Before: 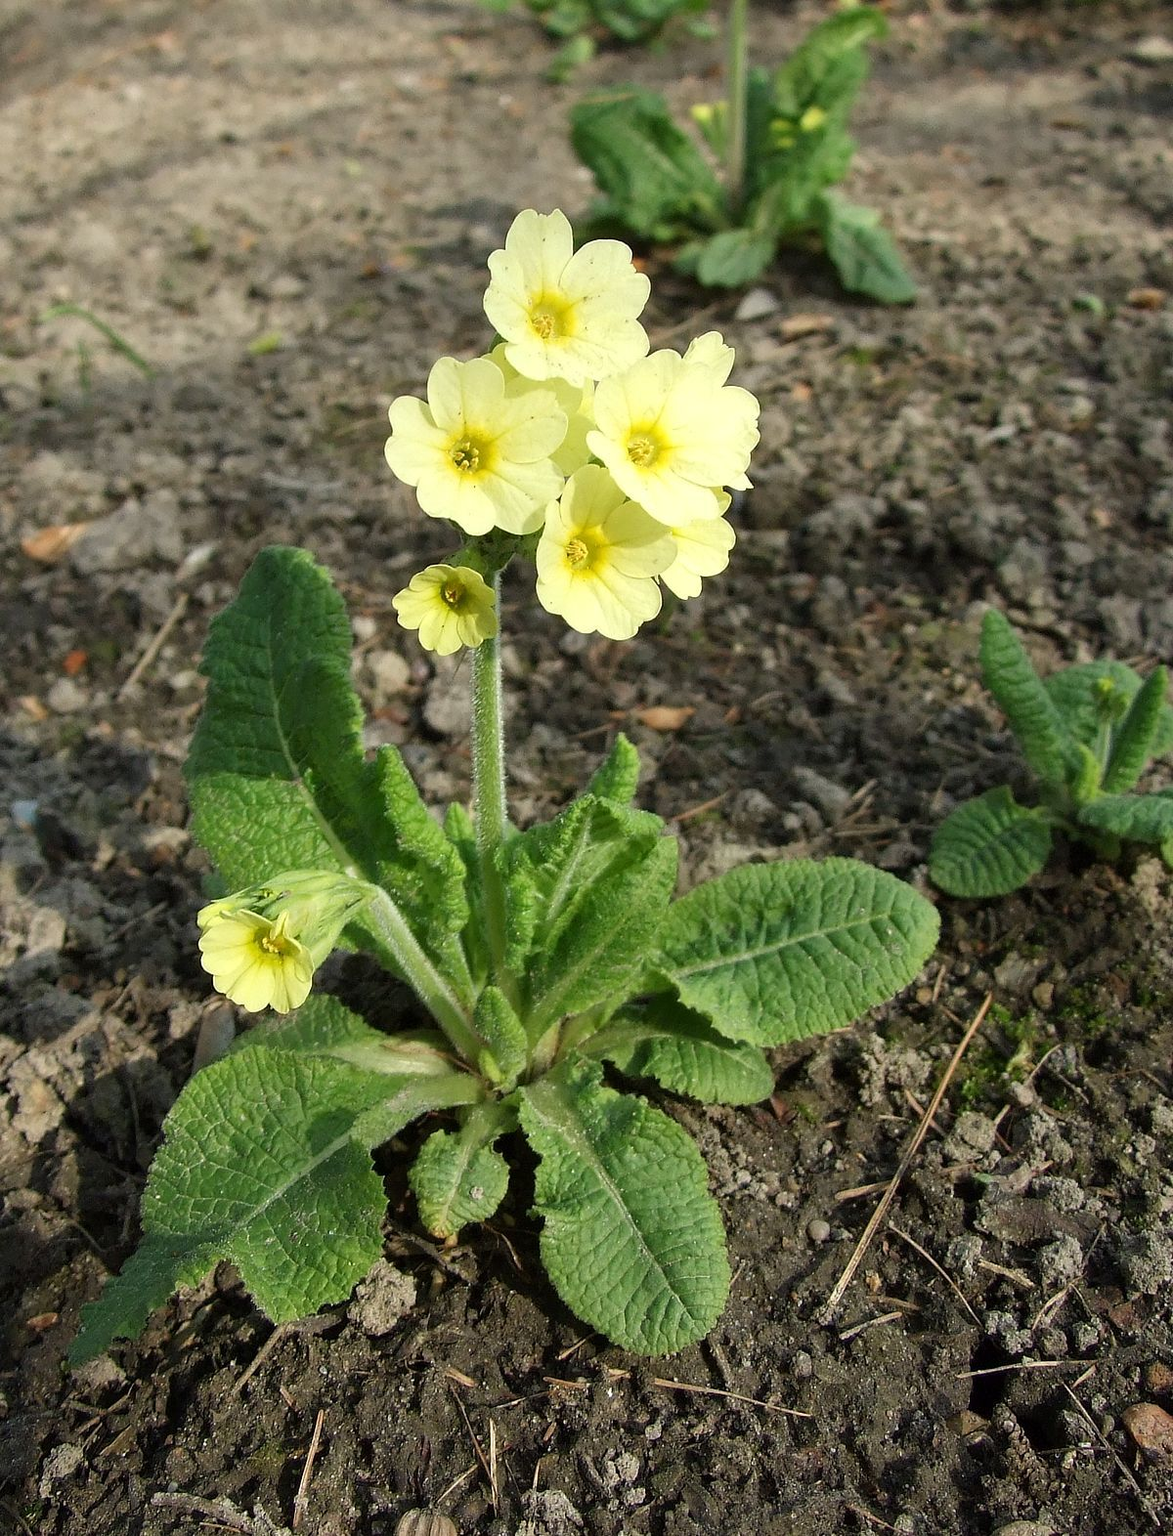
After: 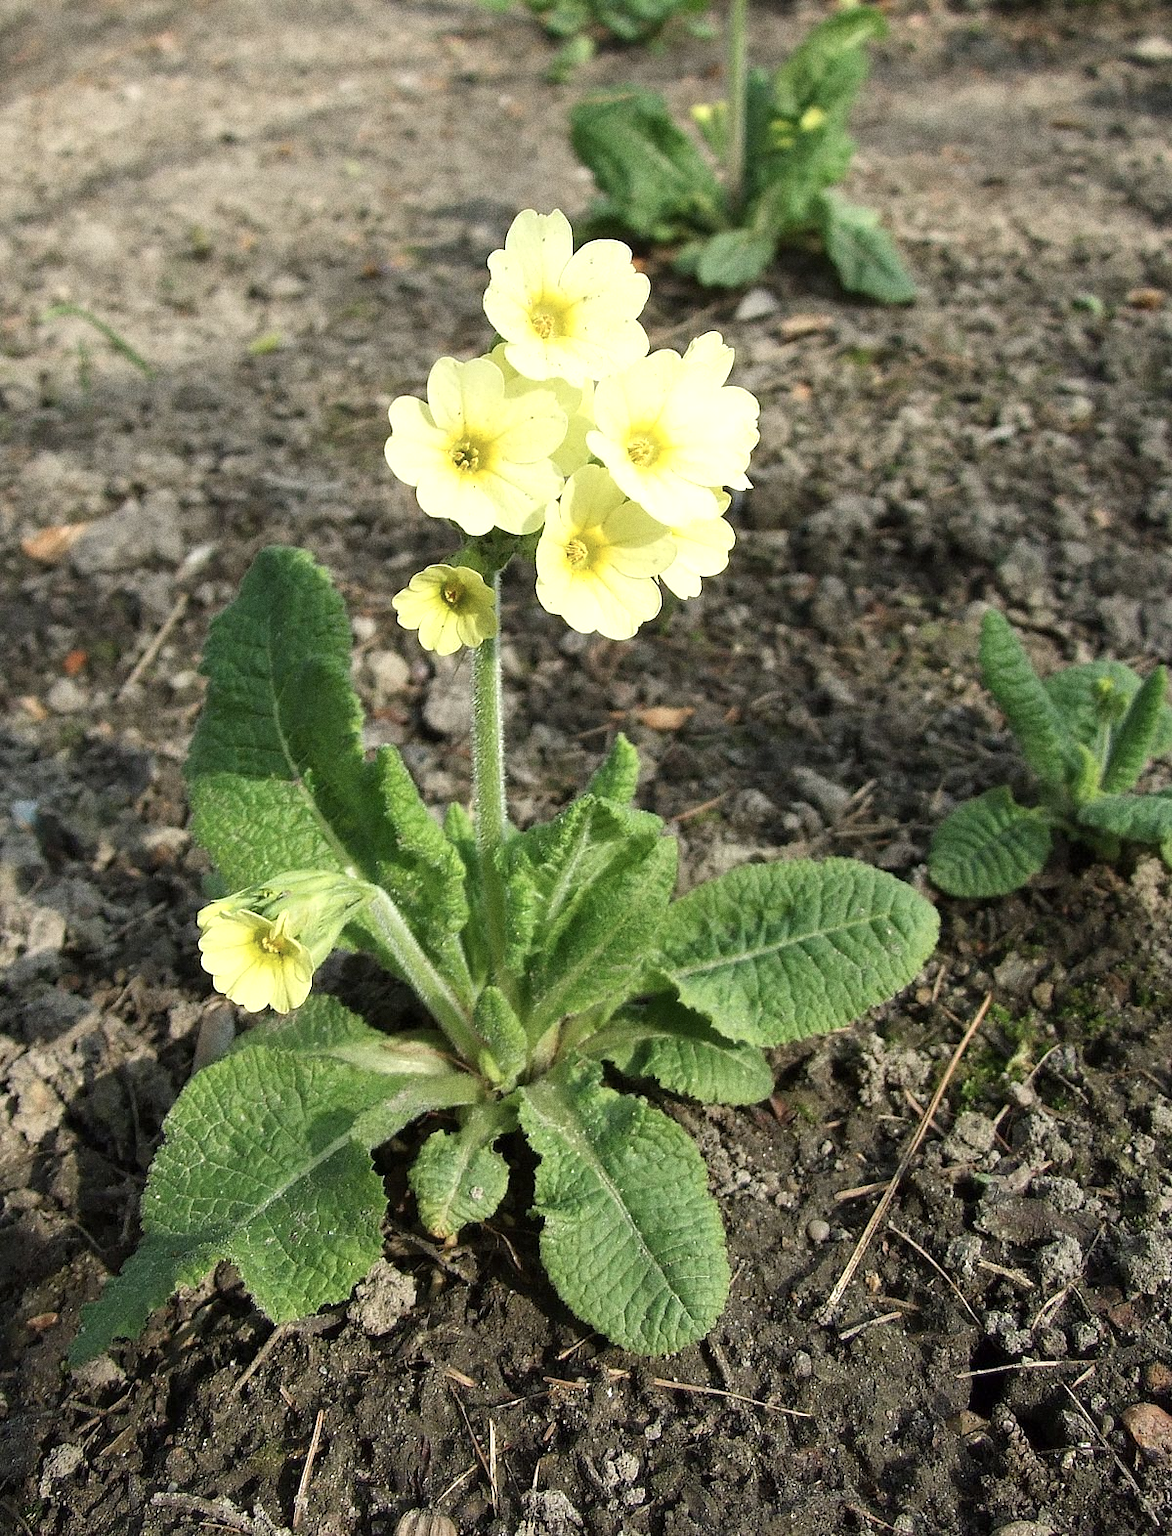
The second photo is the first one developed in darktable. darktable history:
contrast brightness saturation: saturation -0.17
grain: coarseness 8.68 ISO, strength 31.94%
exposure: exposure 0.367 EV, compensate highlight preservation false
